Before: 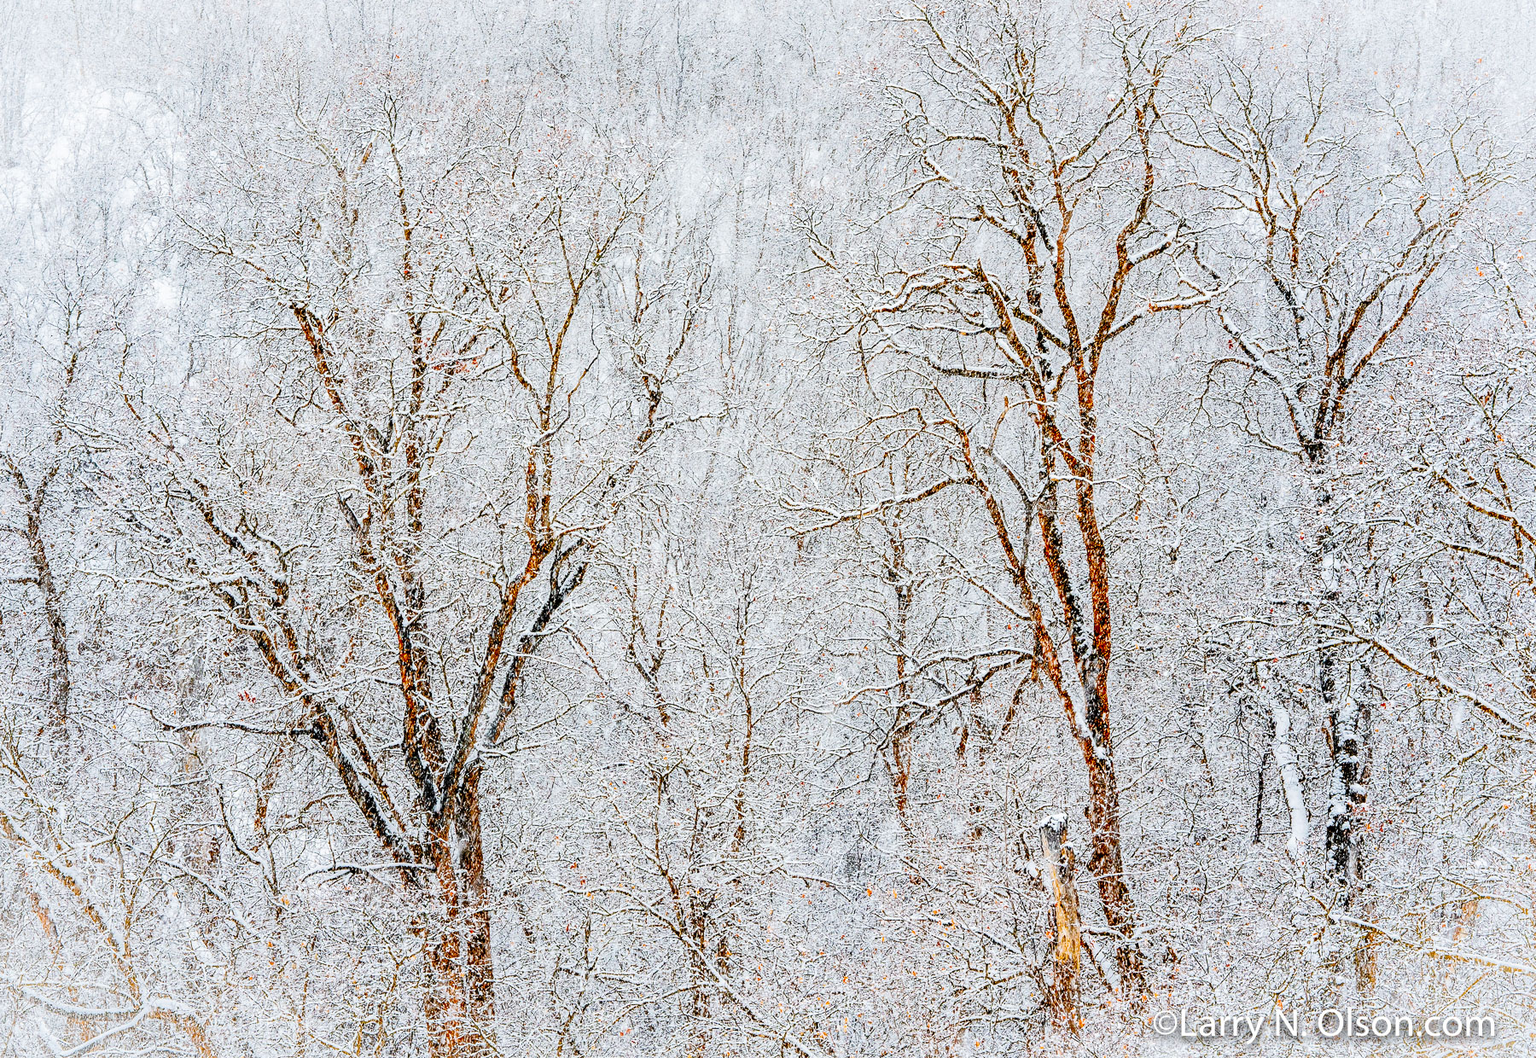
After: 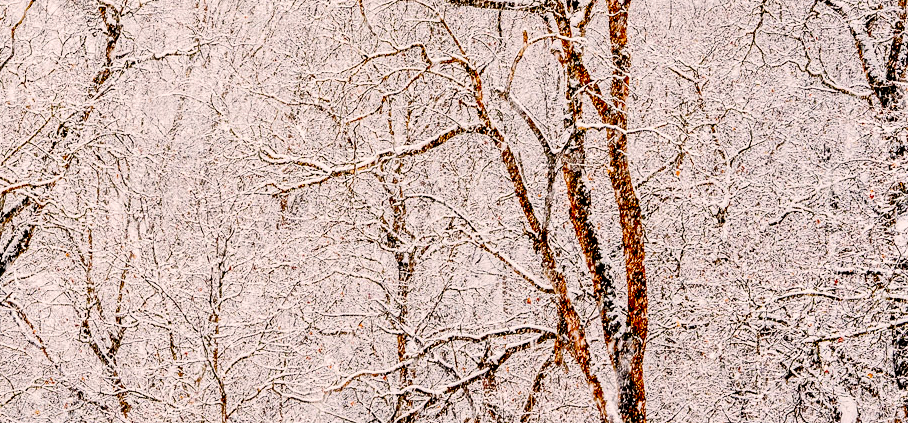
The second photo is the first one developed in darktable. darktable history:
color correction: highlights a* 10.24, highlights b* 9.7, shadows a* 9.12, shadows b* 8.3, saturation 0.794
crop: left 36.389%, top 35.033%, right 13.131%, bottom 30.852%
exposure: black level correction 0.014, compensate highlight preservation false
